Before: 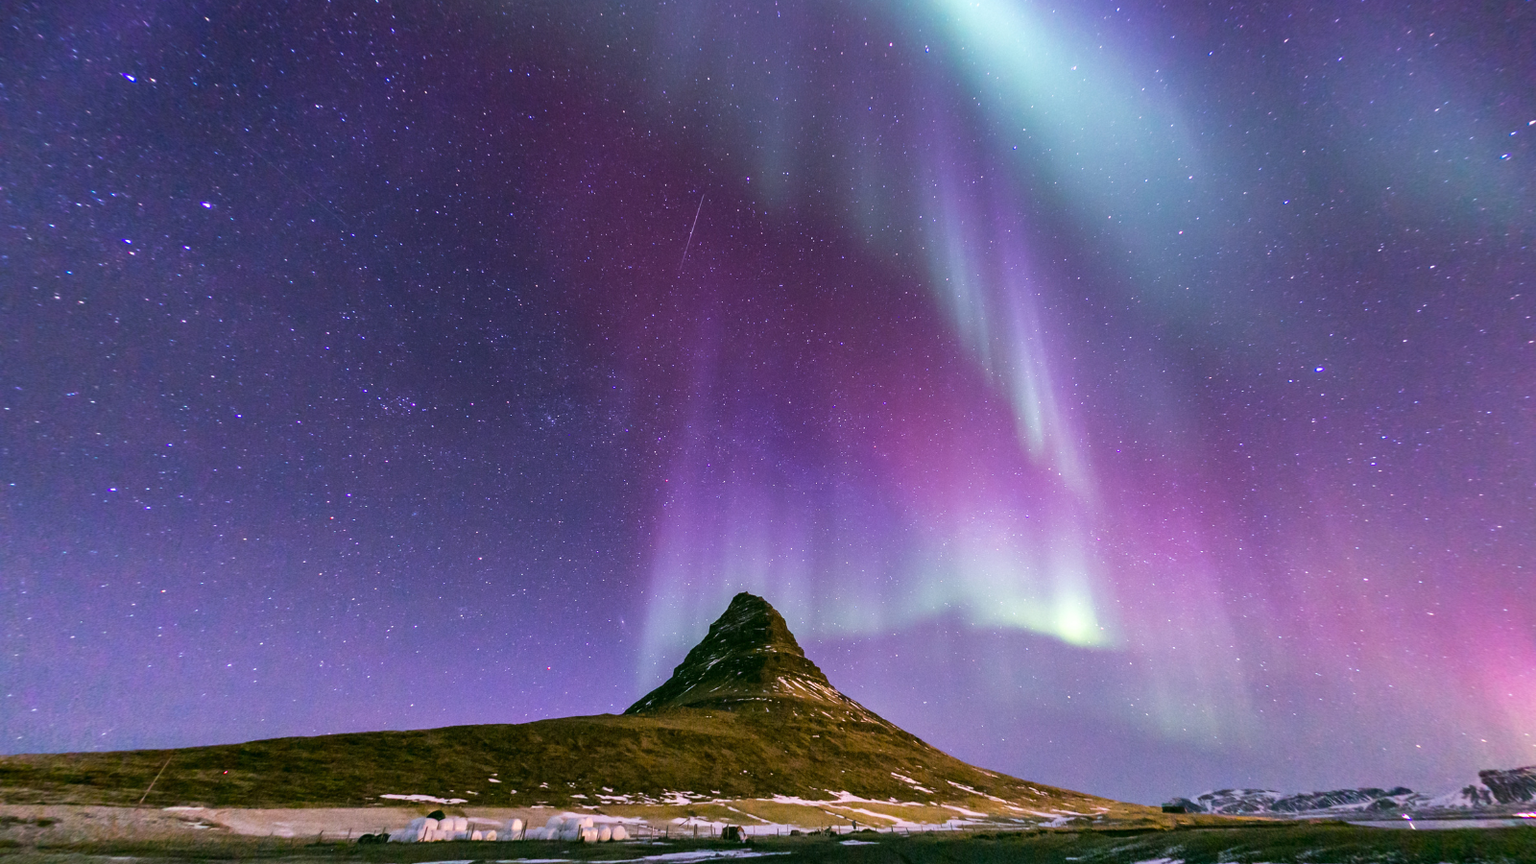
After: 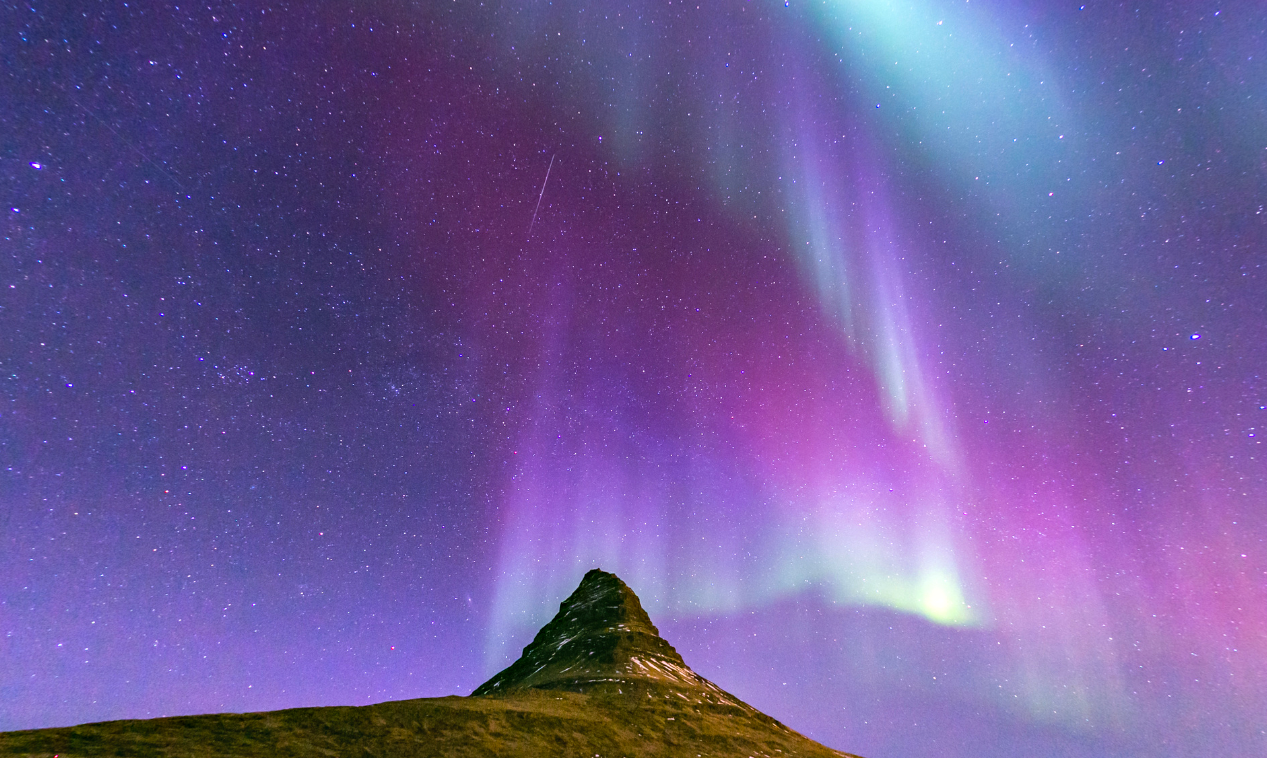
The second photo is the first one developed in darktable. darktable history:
haze removal: compatibility mode true, adaptive false
crop: left 11.225%, top 5.381%, right 9.565%, bottom 10.314%
contrast brightness saturation: contrast 0.07, brightness 0.08, saturation 0.18
